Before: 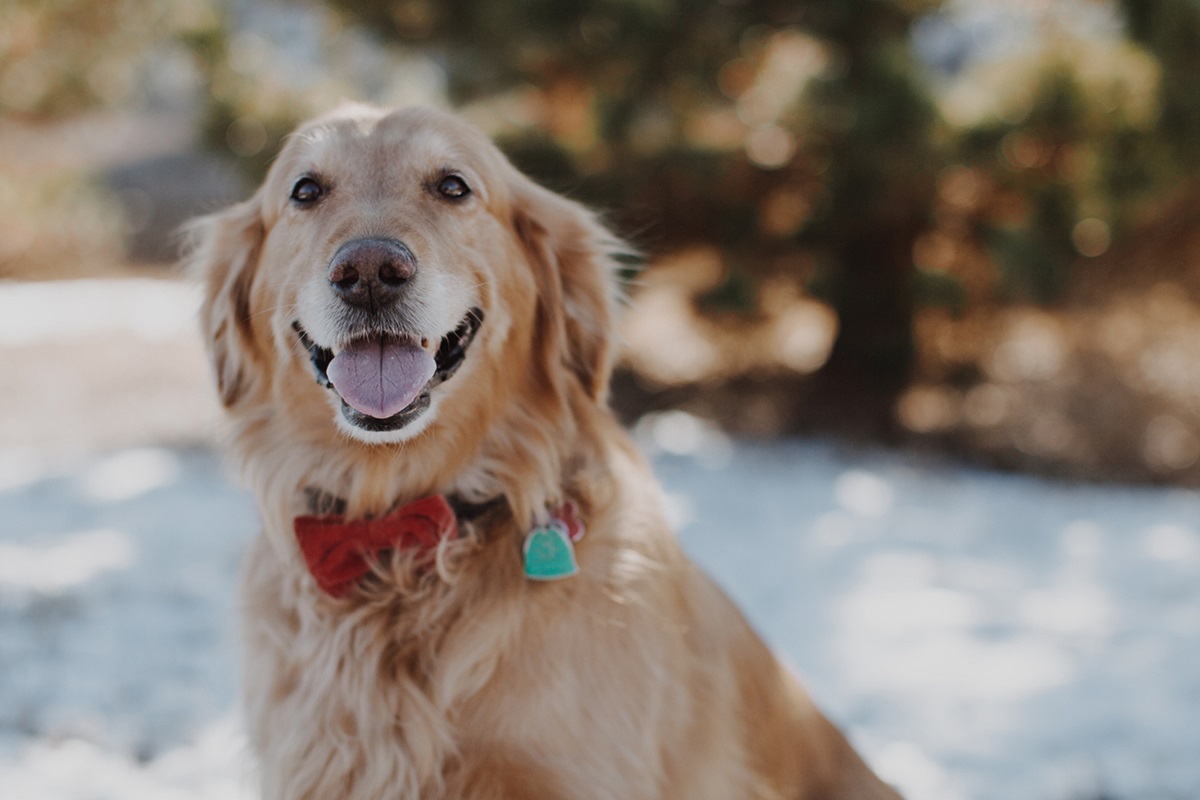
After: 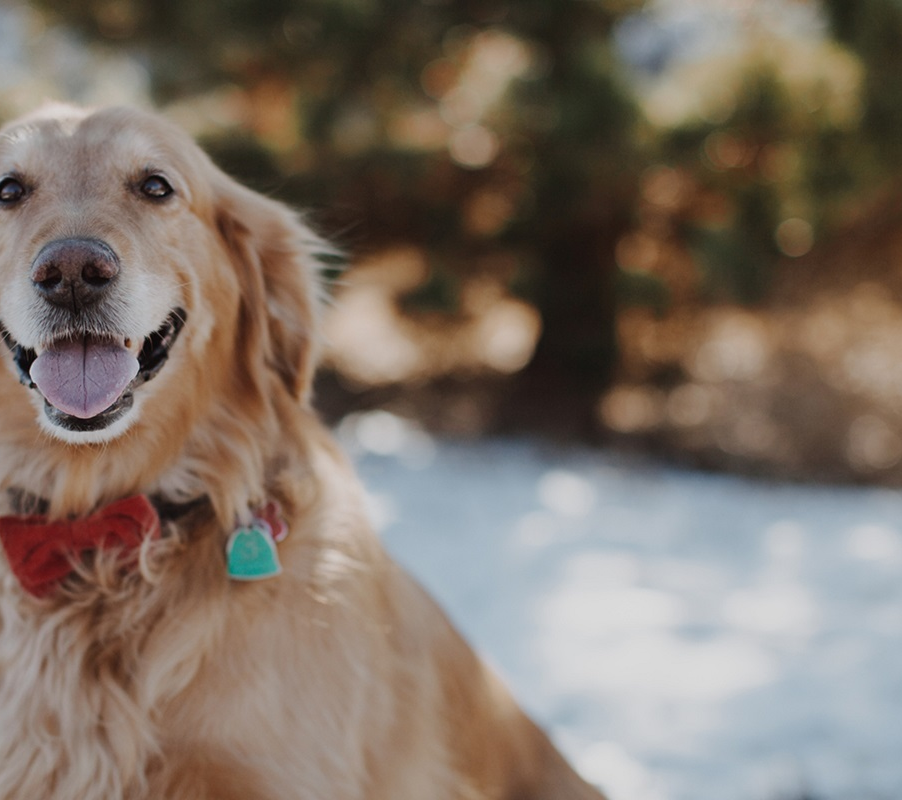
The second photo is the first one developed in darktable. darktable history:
crop and rotate: left 24.8%
